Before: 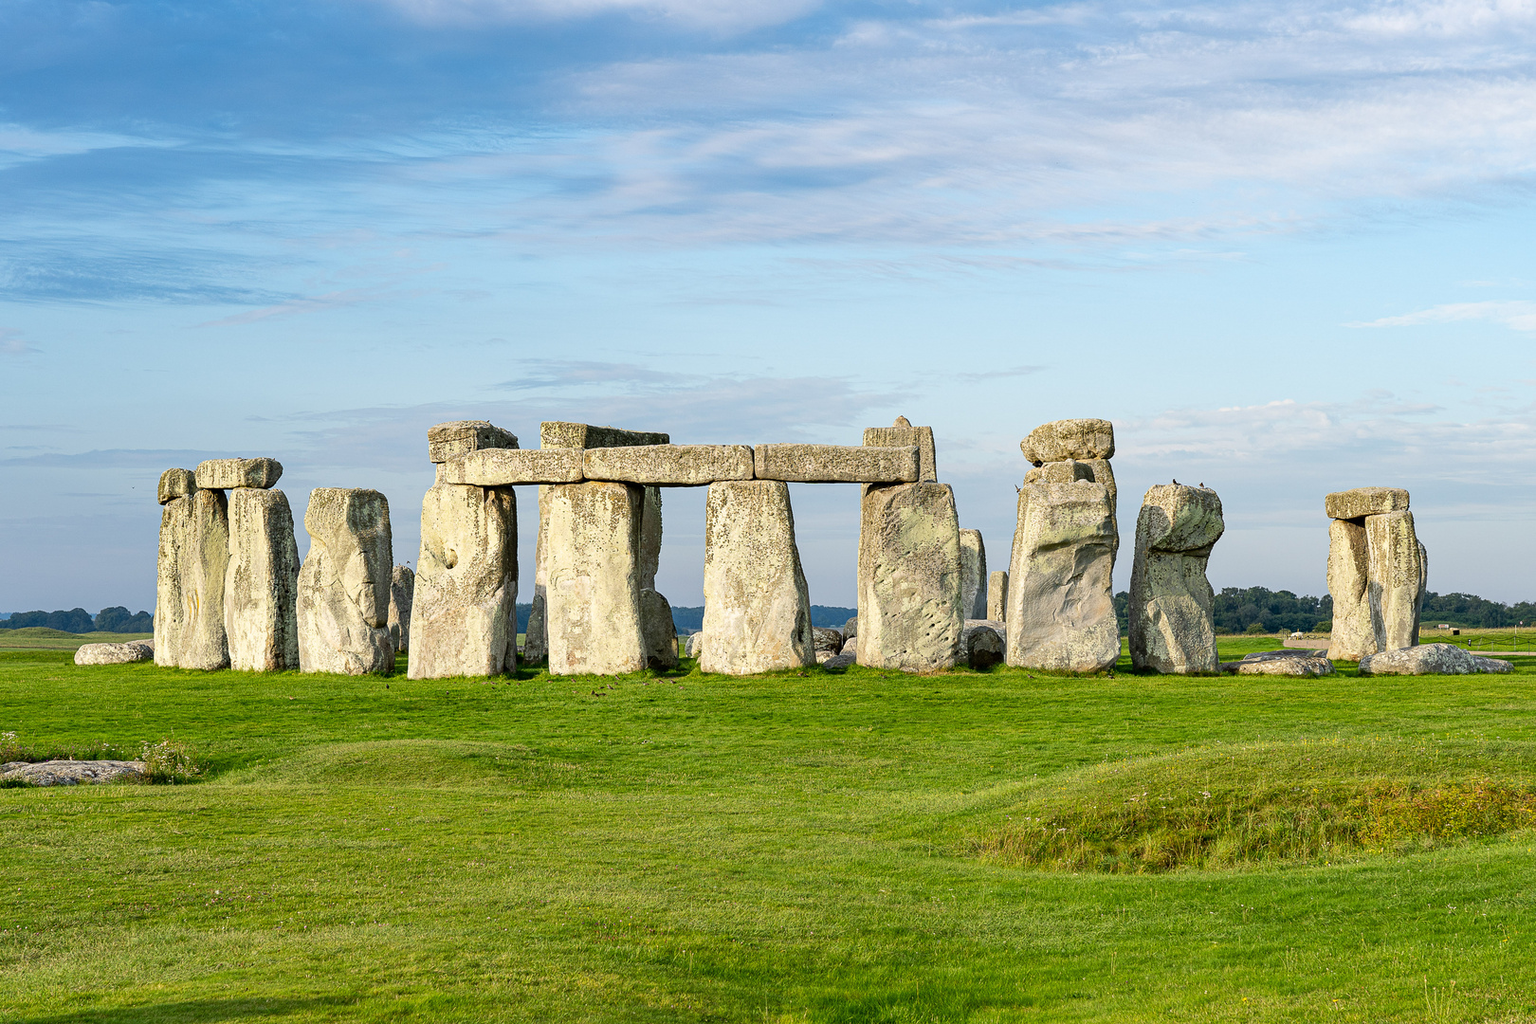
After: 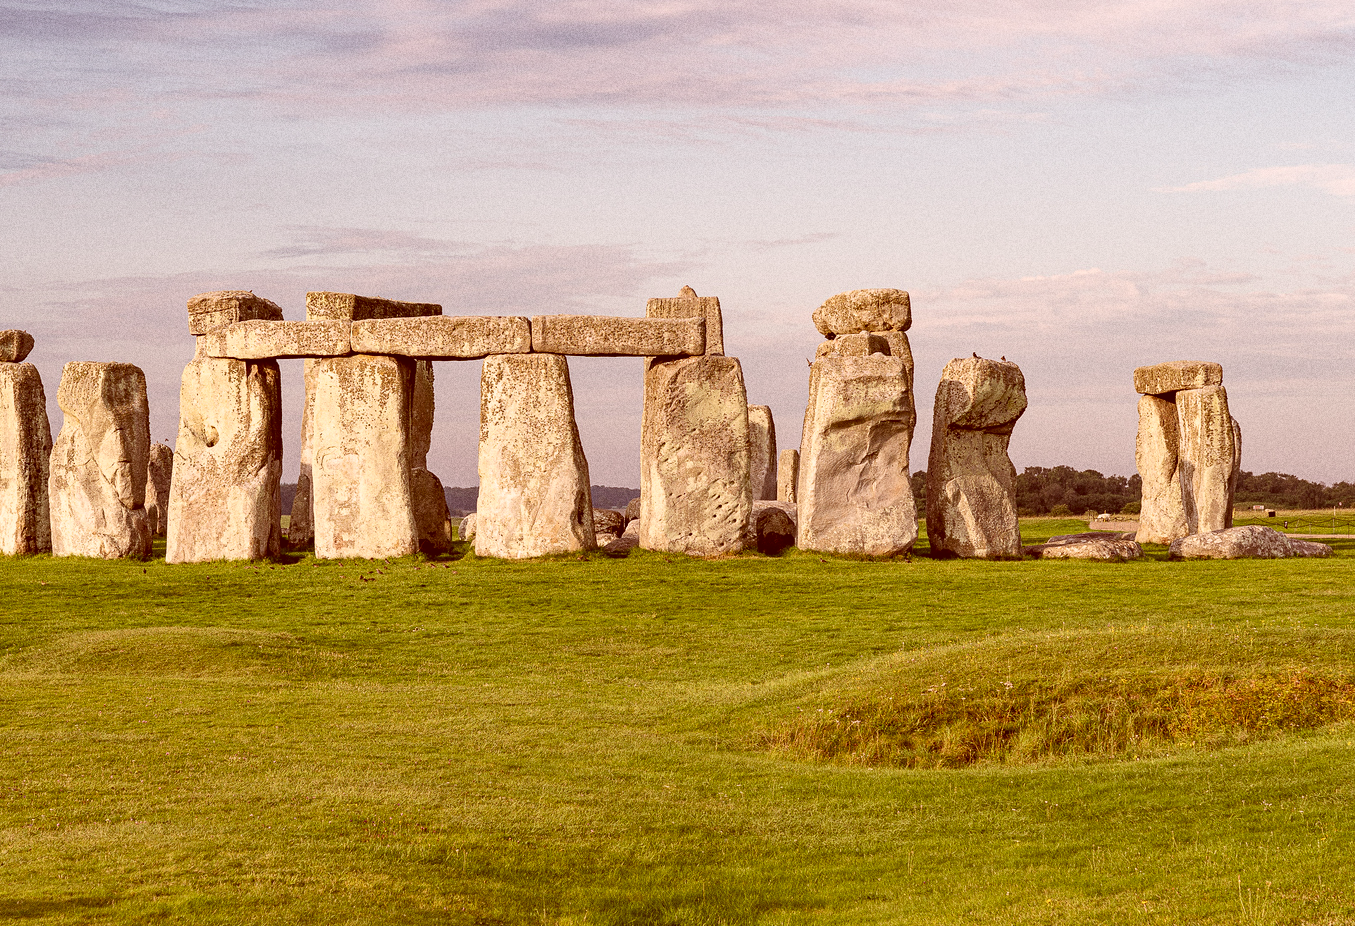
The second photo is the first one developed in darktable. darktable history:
grain: coarseness 11.82 ISO, strength 36.67%, mid-tones bias 74.17%
color correction: highlights a* 9.03, highlights b* 8.71, shadows a* 40, shadows b* 40, saturation 0.8
crop: left 16.315%, top 14.246%
